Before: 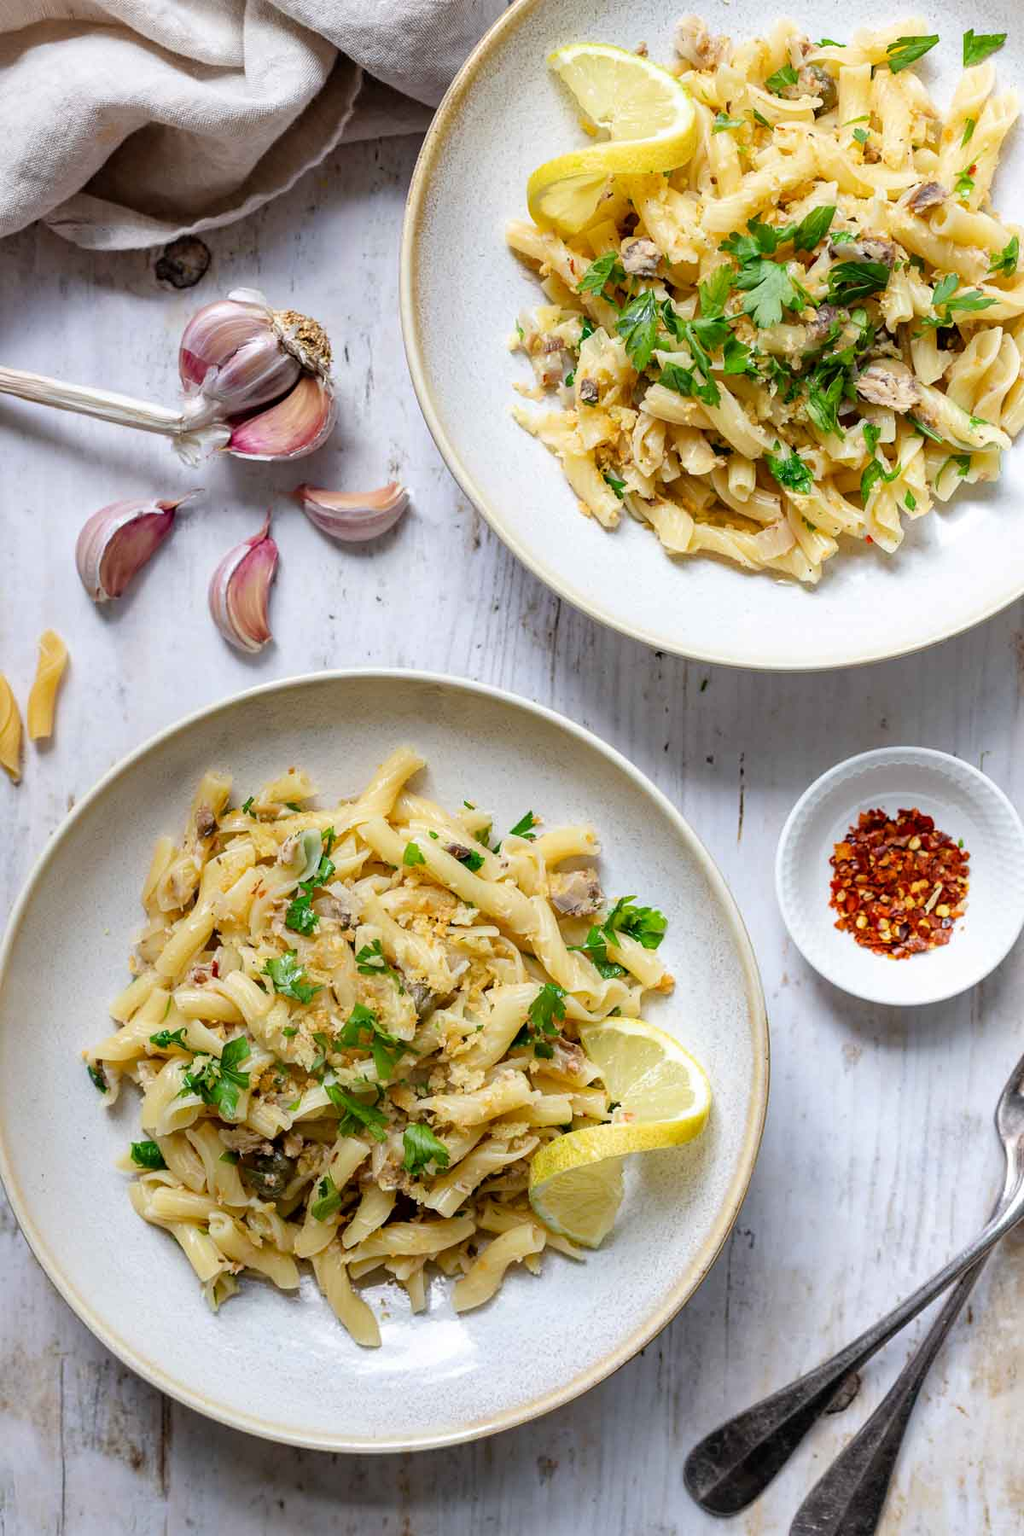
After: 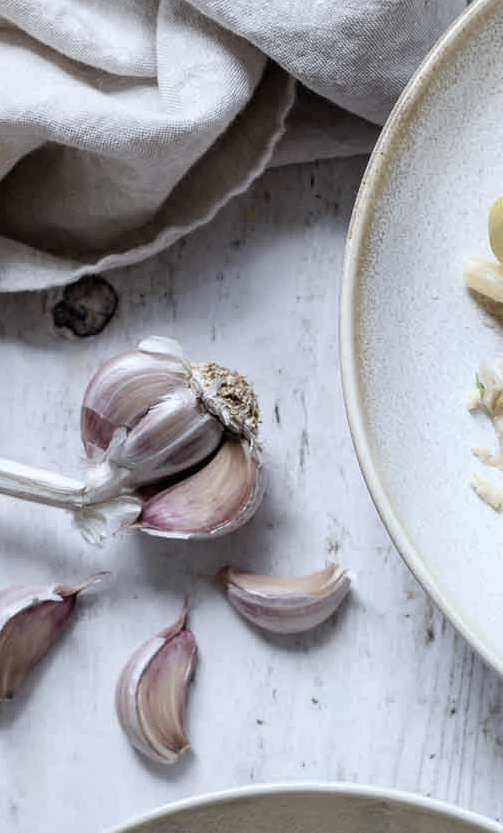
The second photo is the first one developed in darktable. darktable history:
color zones: curves: ch1 [(0, 0.153) (0.143, 0.15) (0.286, 0.151) (0.429, 0.152) (0.571, 0.152) (0.714, 0.151) (0.857, 0.151) (1, 0.153)]
crop and rotate: left 10.817%, top 0.062%, right 47.194%, bottom 53.626%
white balance: red 0.931, blue 1.11
color balance rgb: perceptual saturation grading › global saturation 20%, global vibrance 20%
